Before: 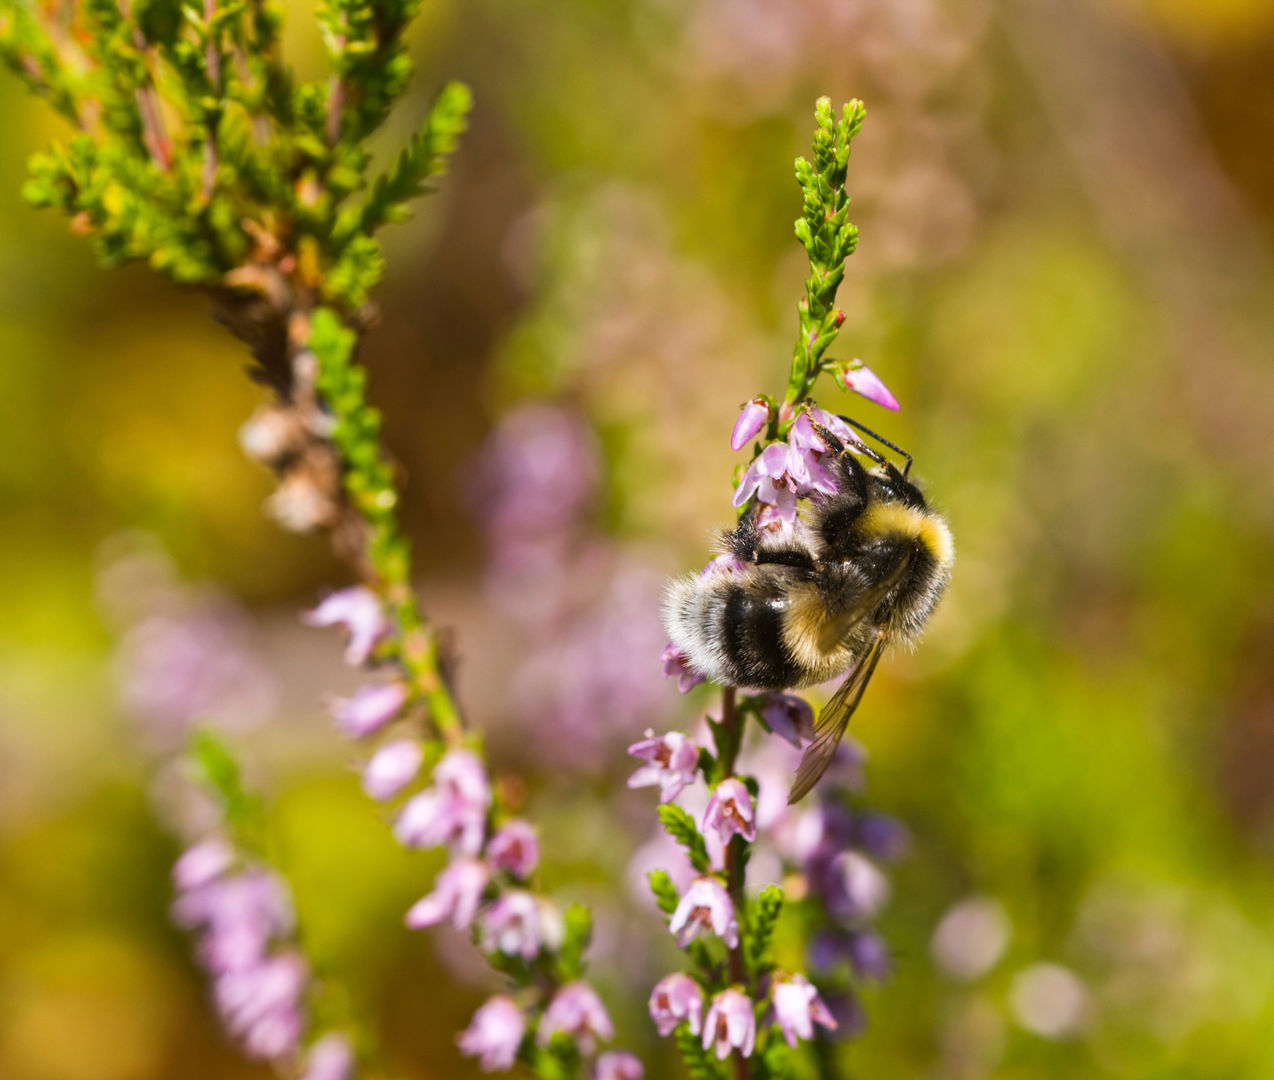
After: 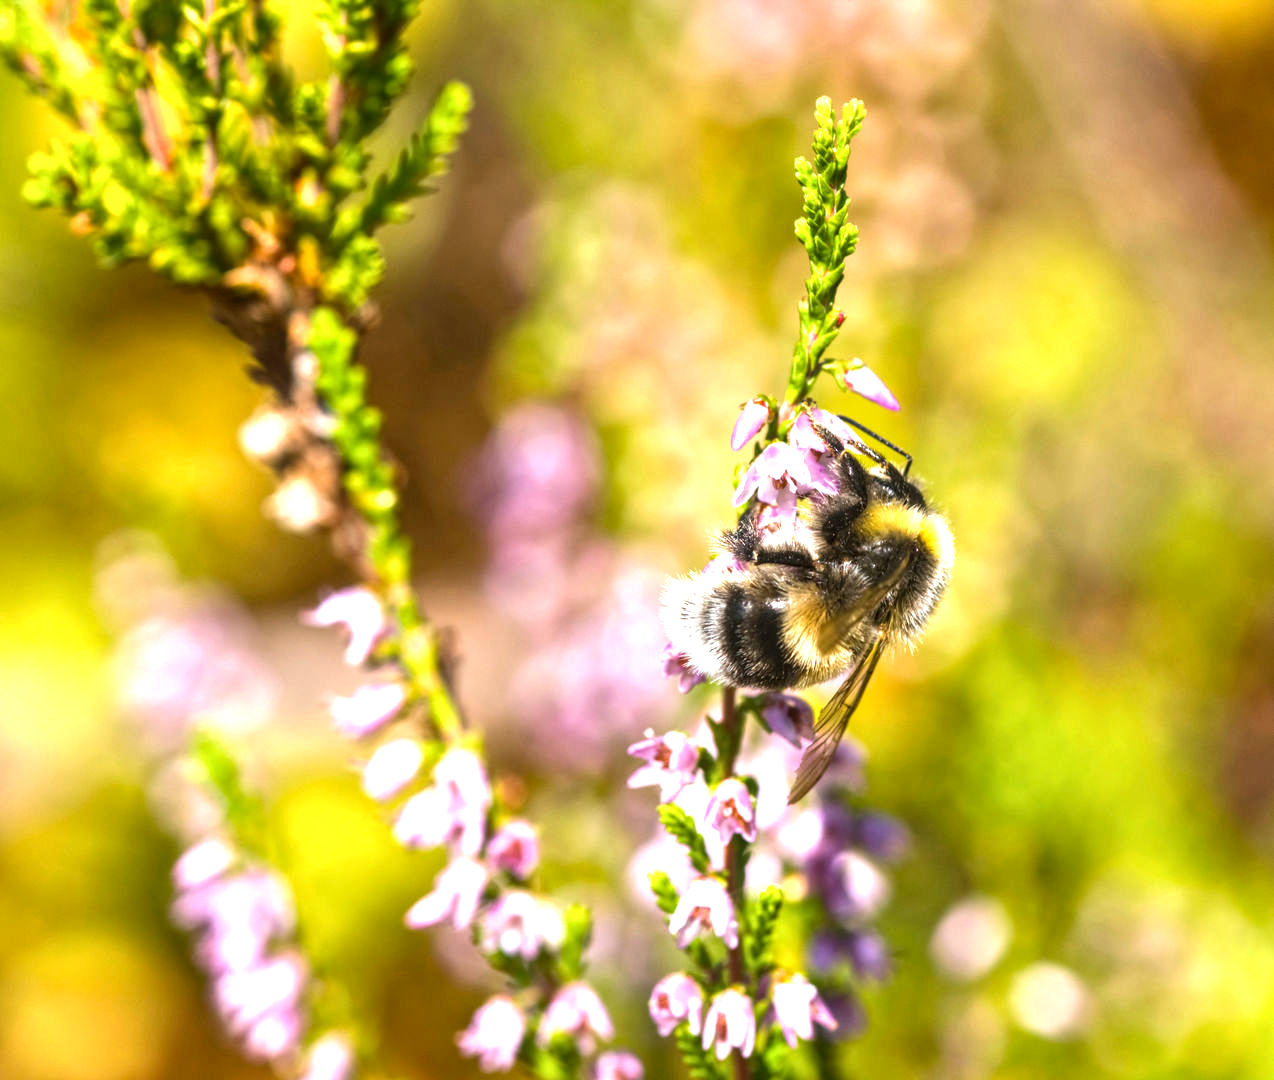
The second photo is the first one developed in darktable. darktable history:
levels: white 90.66%, levels [0.016, 0.492, 0.969]
tone curve: curves: ch0 [(0, 0) (0.003, 0.022) (0.011, 0.027) (0.025, 0.038) (0.044, 0.056) (0.069, 0.081) (0.1, 0.11) (0.136, 0.145) (0.177, 0.185) (0.224, 0.229) (0.277, 0.278) (0.335, 0.335) (0.399, 0.399) (0.468, 0.468) (0.543, 0.543) (0.623, 0.623) (0.709, 0.705) (0.801, 0.793) (0.898, 0.887) (1, 1)], color space Lab, independent channels, preserve colors none
exposure: exposure 1.001 EV, compensate highlight preservation false
local contrast: detail 130%
